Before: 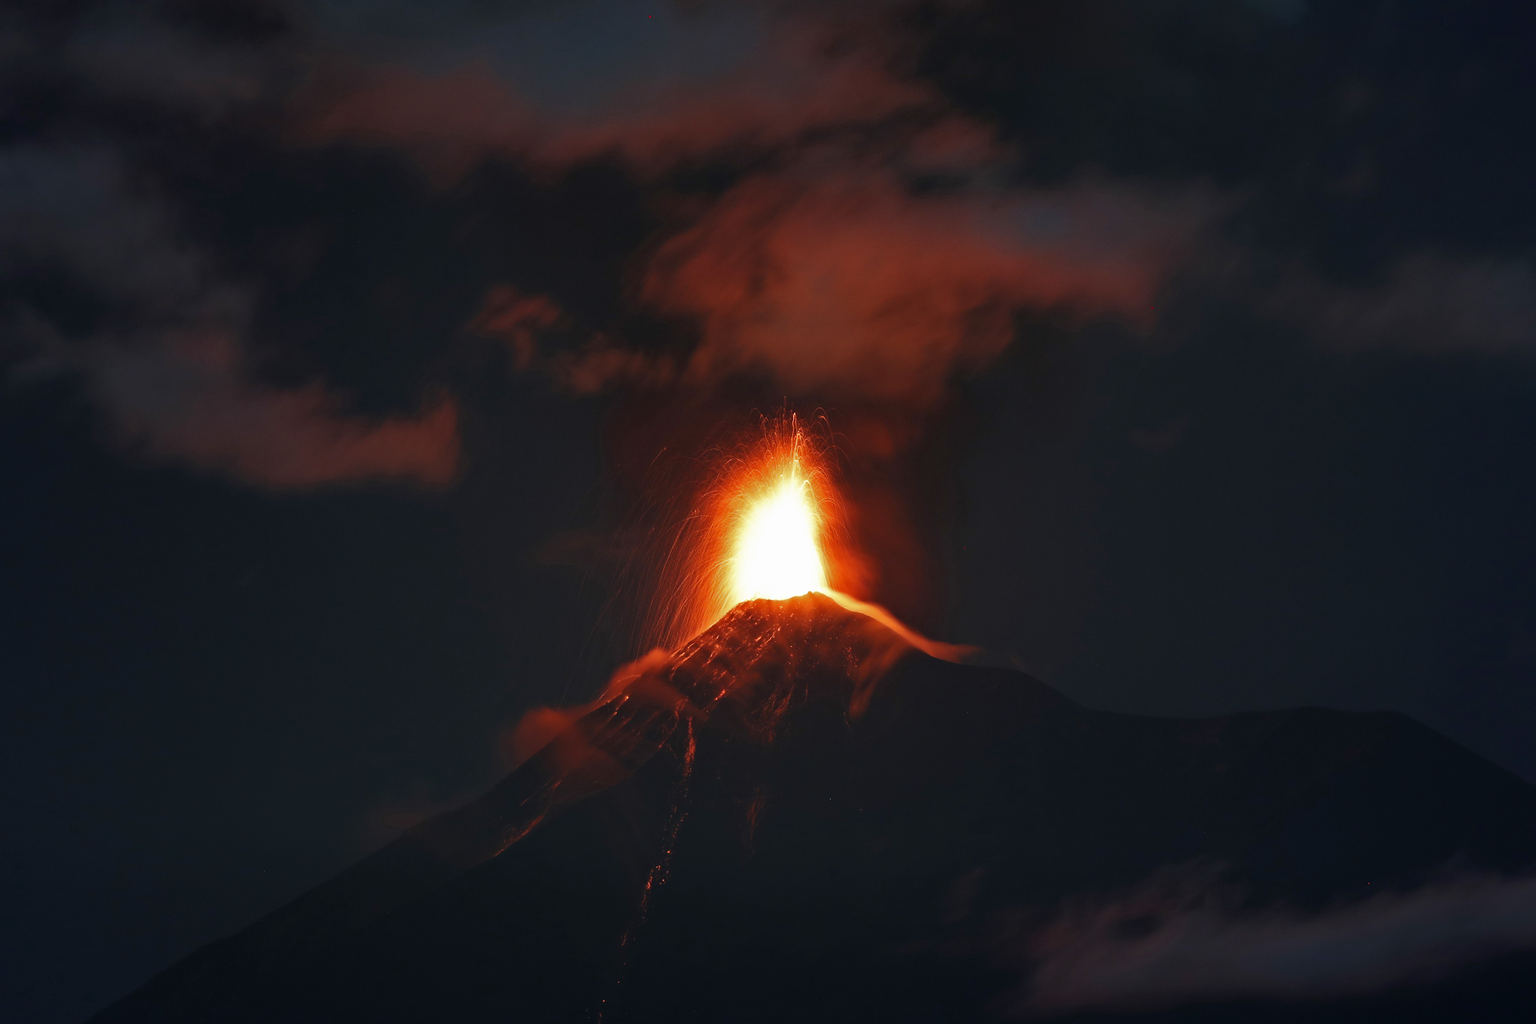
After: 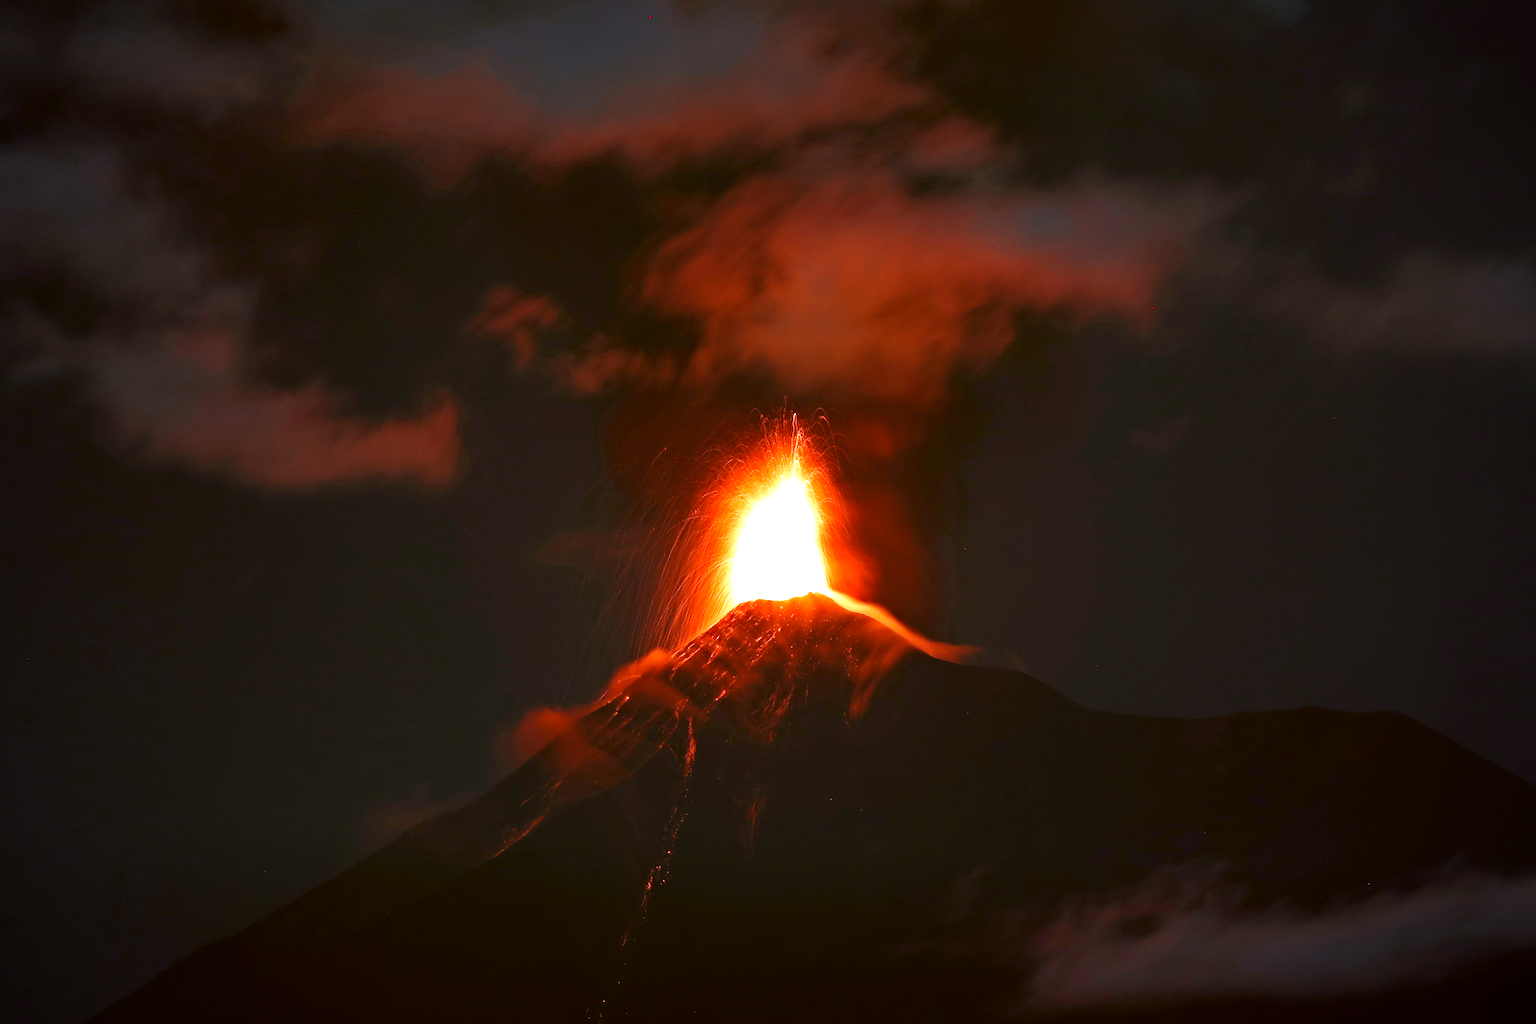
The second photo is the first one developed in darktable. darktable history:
color correction: highlights a* -0.482, highlights b* 0.161, shadows a* 4.66, shadows b* 20.72
exposure: exposure 0.661 EV, compensate highlight preservation false
white balance: red 0.948, green 1.02, blue 1.176
vignetting: on, module defaults
